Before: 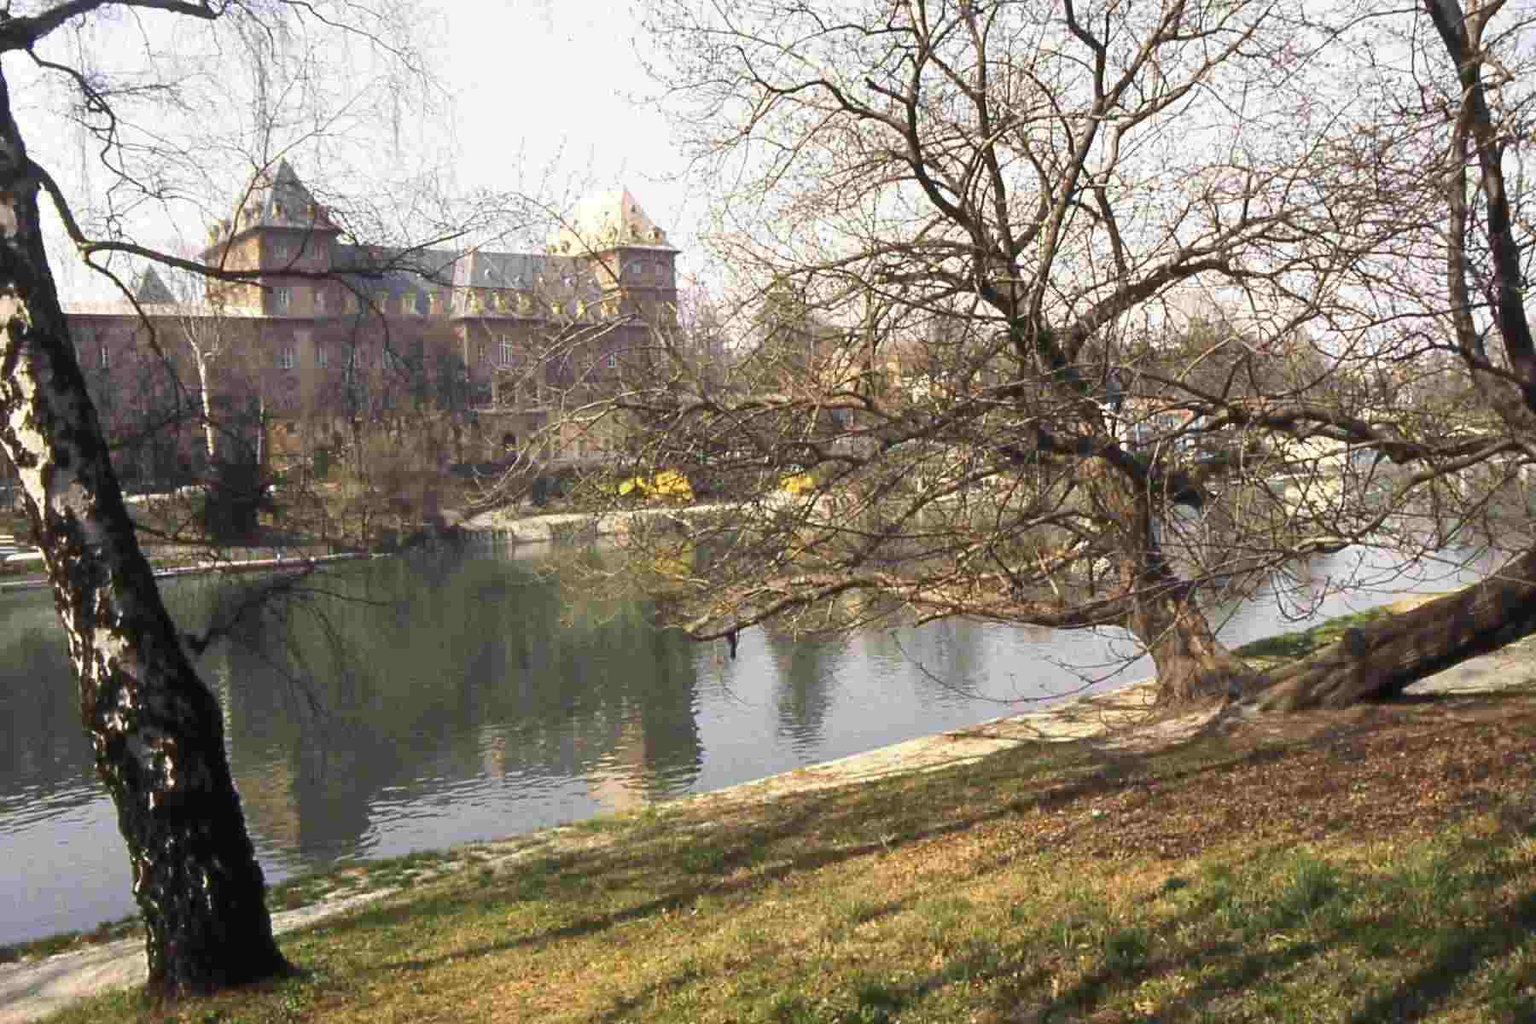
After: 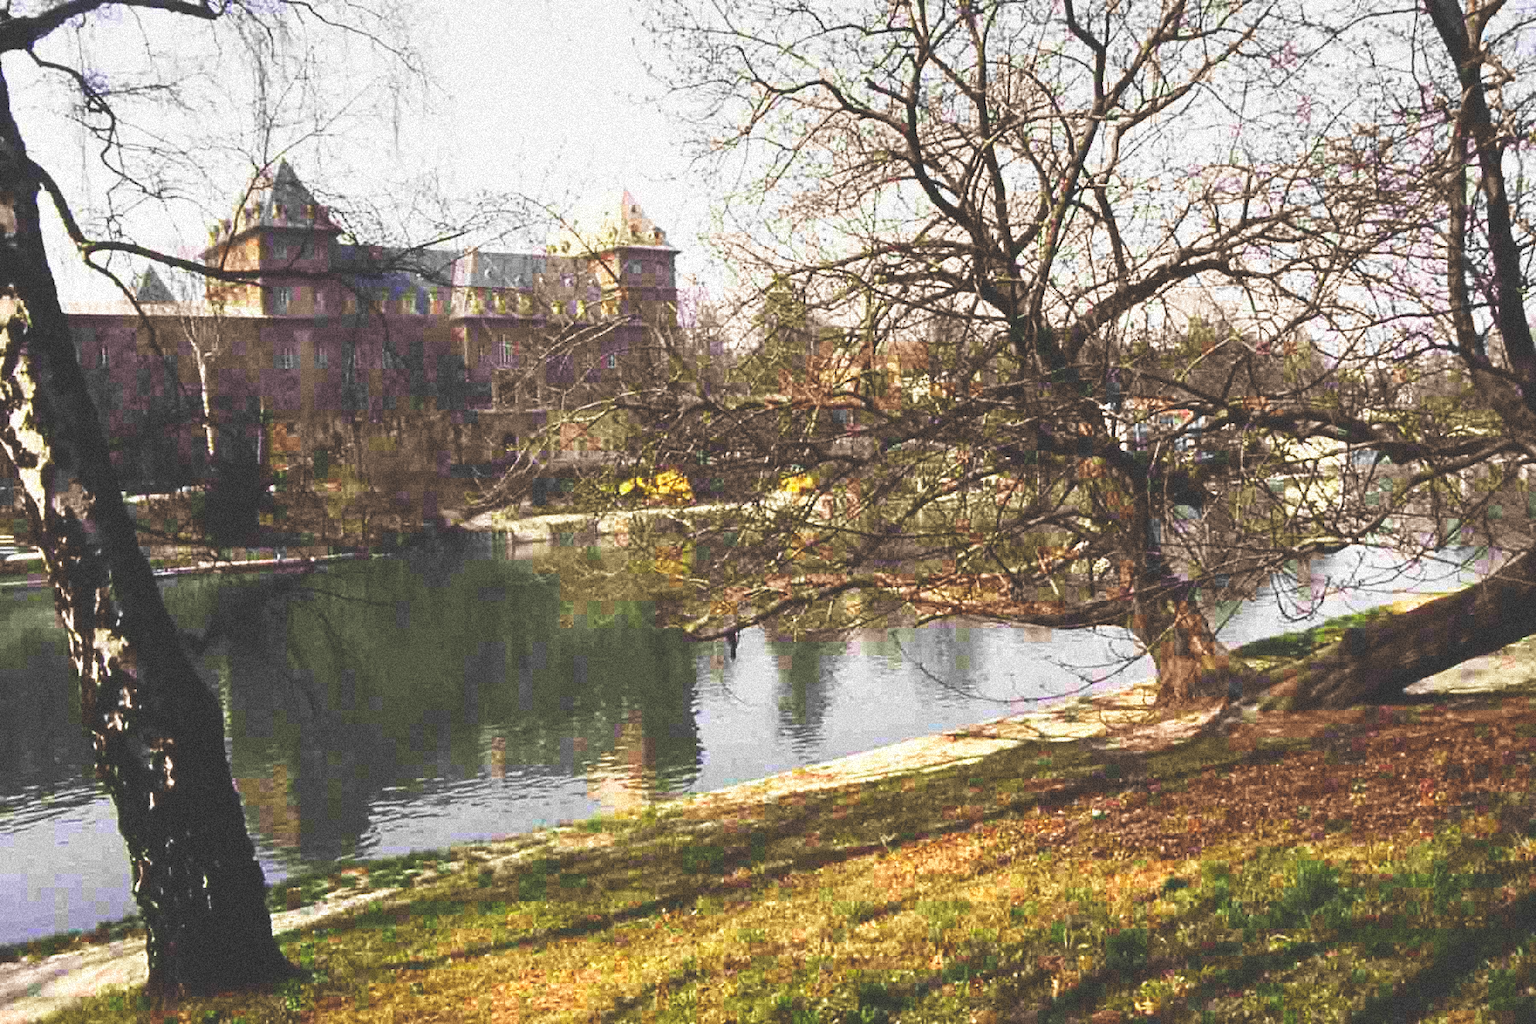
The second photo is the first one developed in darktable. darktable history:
graduated density: on, module defaults
base curve: curves: ch0 [(0, 0.036) (0.007, 0.037) (0.604, 0.887) (1, 1)], preserve colors none
color balance rgb: perceptual saturation grading › global saturation 20%, perceptual saturation grading › highlights -25%, perceptual saturation grading › shadows 25%
grain: coarseness 9.38 ISO, strength 34.99%, mid-tones bias 0%
